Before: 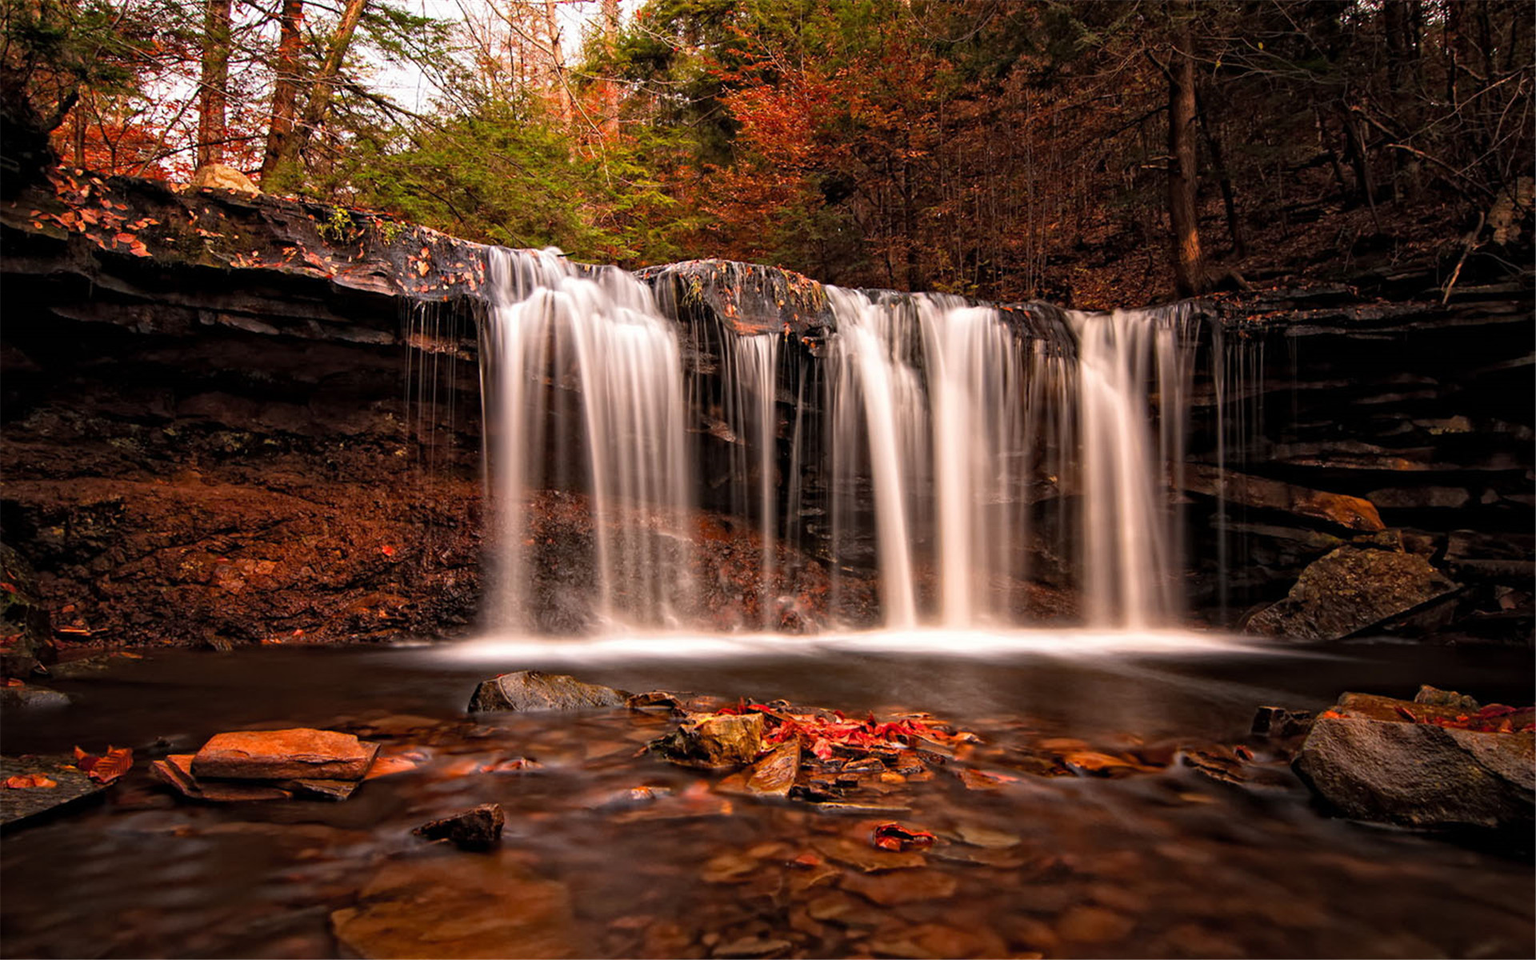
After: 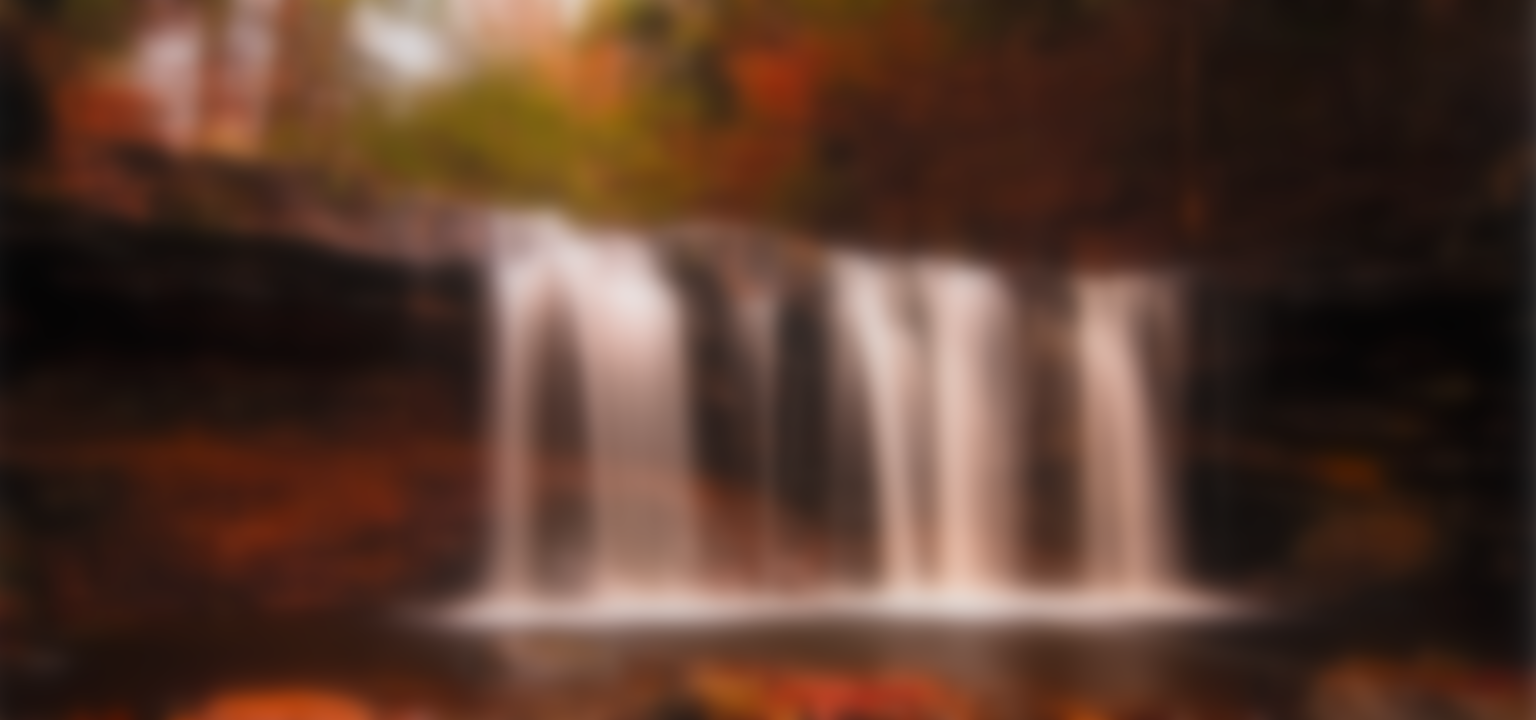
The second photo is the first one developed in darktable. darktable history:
crop: top 3.857%, bottom 21.132%
white balance: red 0.982, blue 1.018
sharpen: on, module defaults
lowpass: radius 16, unbound 0
exposure: compensate highlight preservation false
contrast brightness saturation: contrast 0.1, brightness 0.03, saturation 0.09
contrast equalizer: y [[0.439, 0.44, 0.442, 0.457, 0.493, 0.498], [0.5 ×6], [0.5 ×6], [0 ×6], [0 ×6]]
